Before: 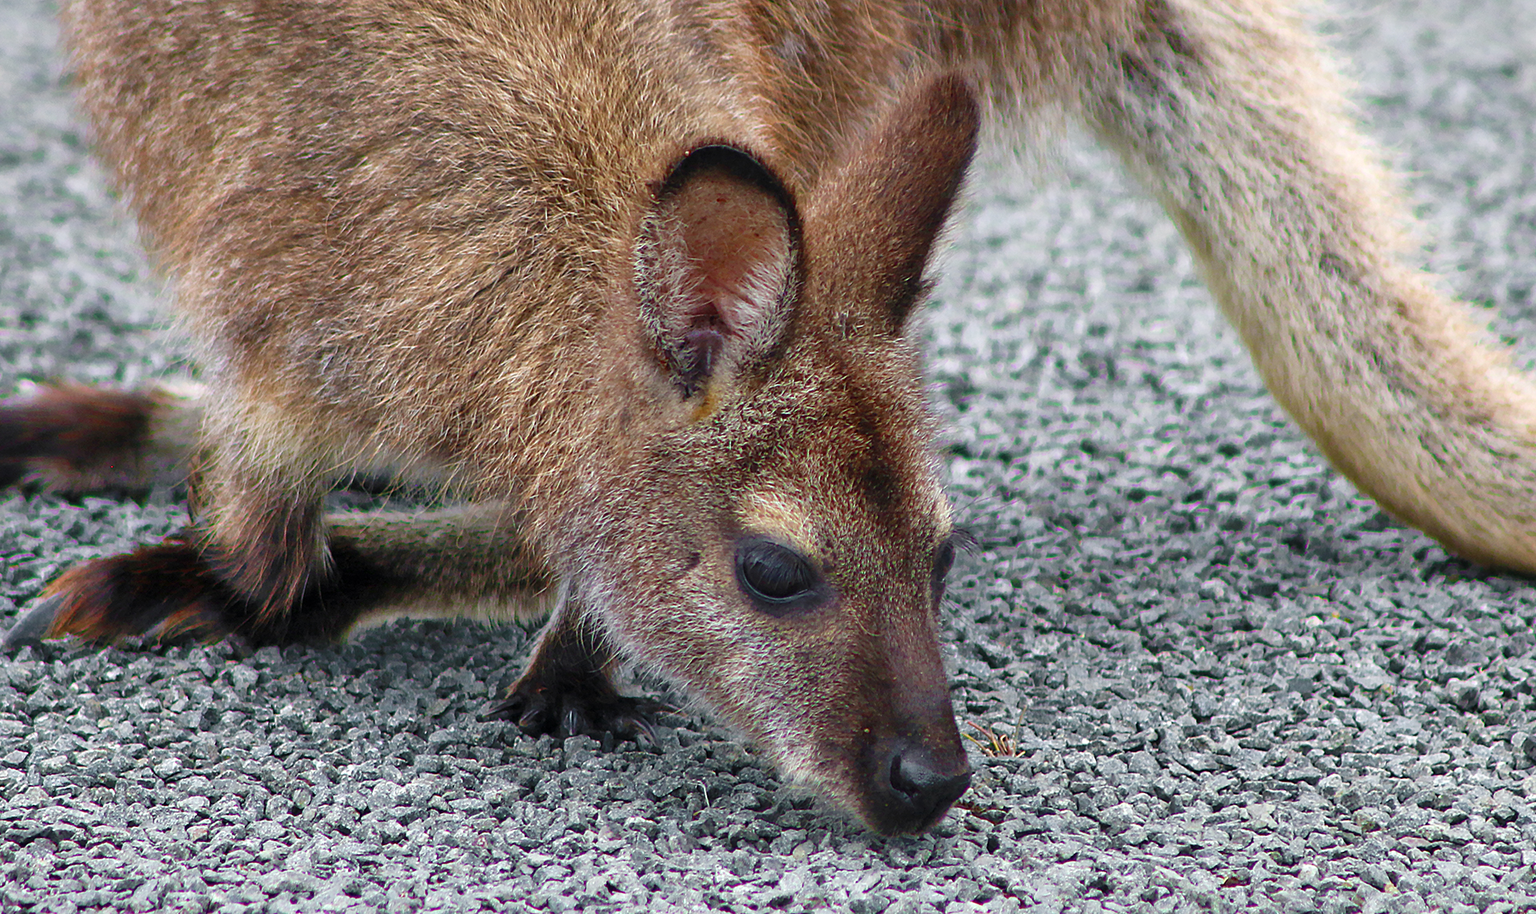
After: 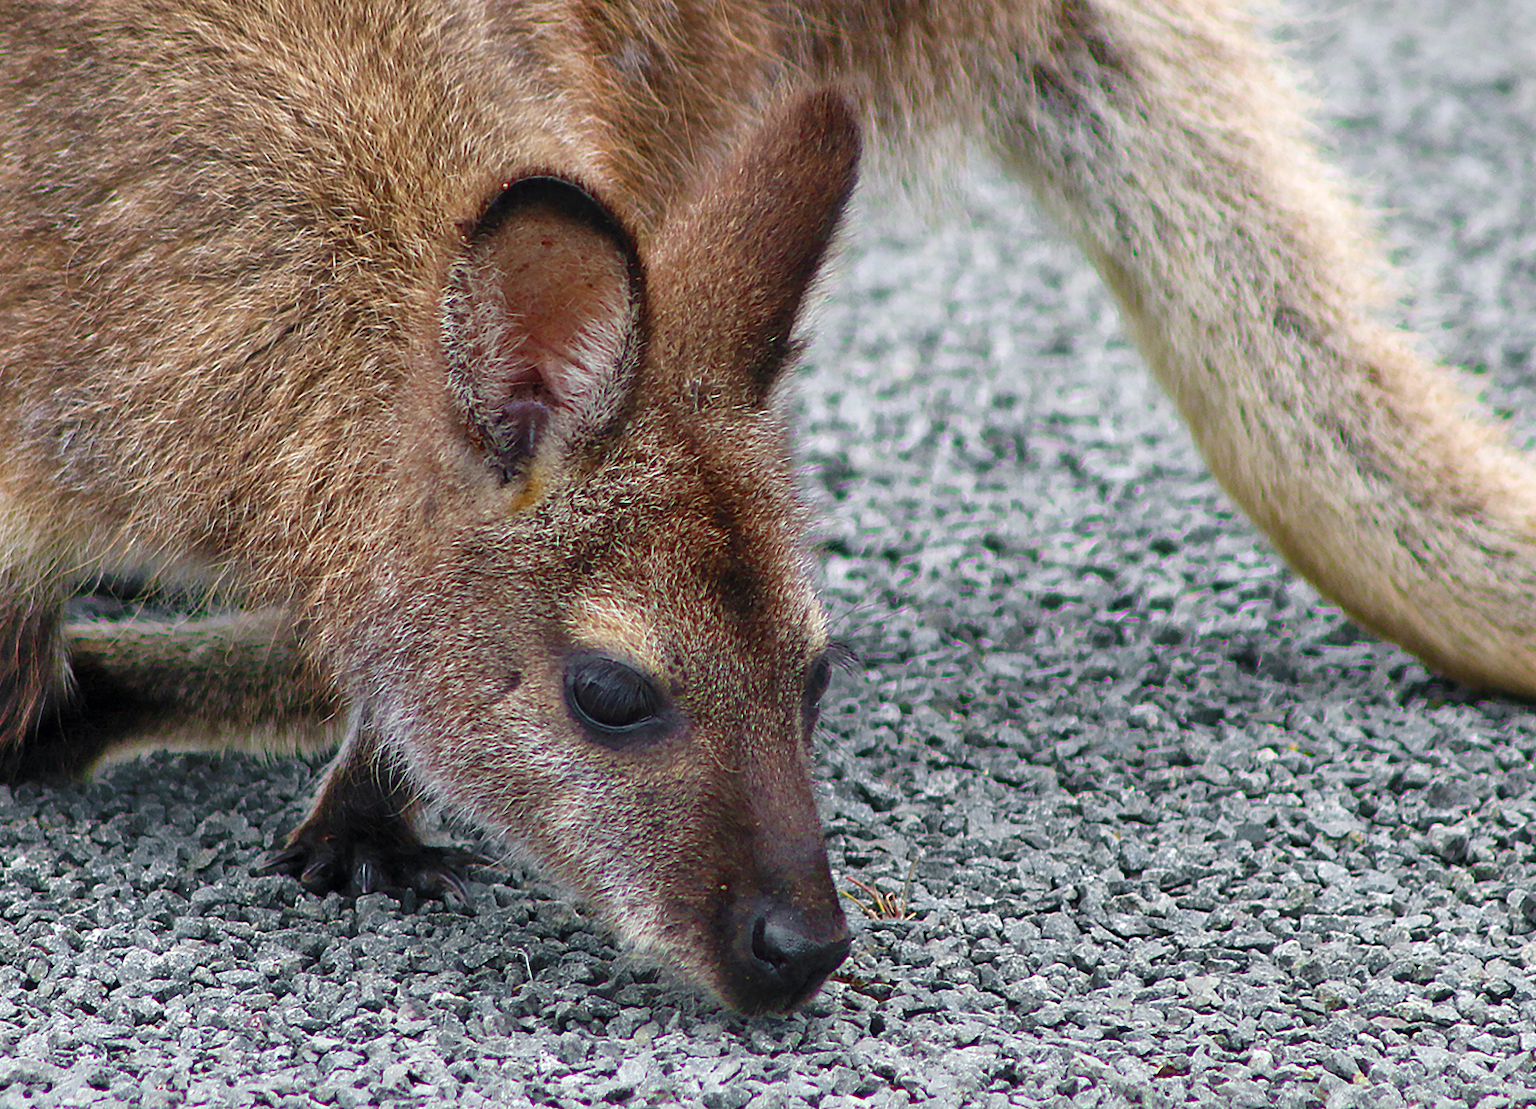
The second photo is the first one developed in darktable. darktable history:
crop: left 17.695%, bottom 0.043%
